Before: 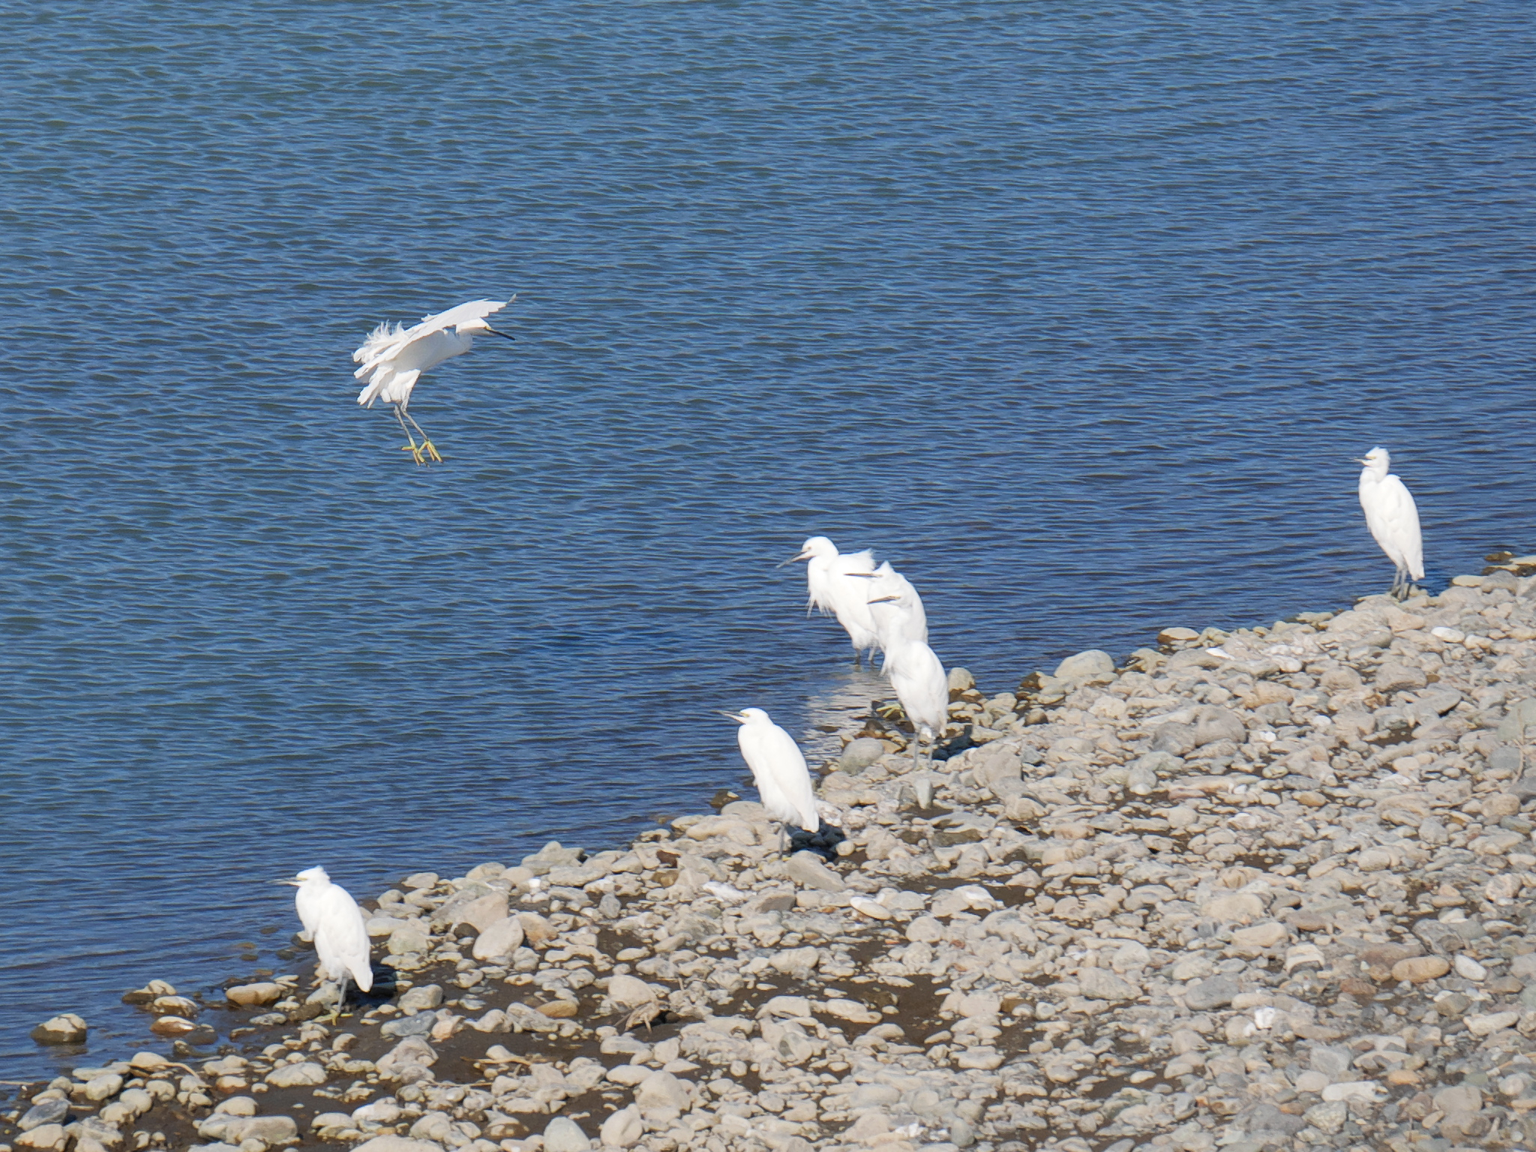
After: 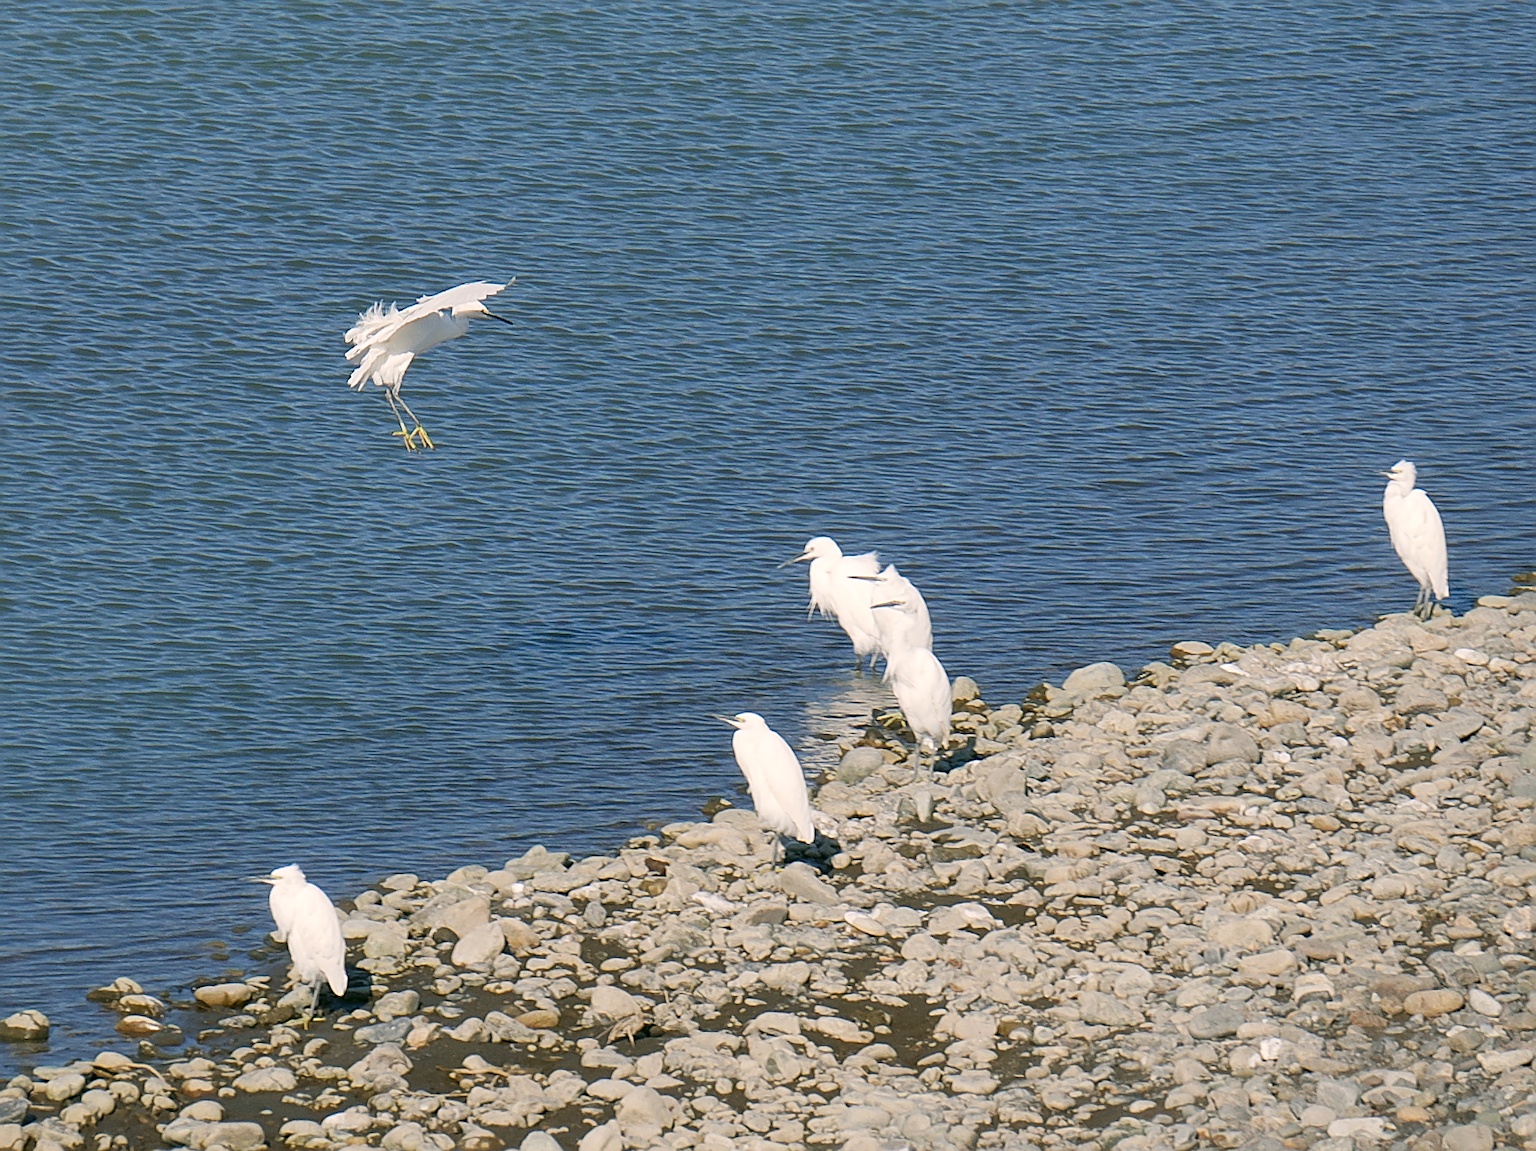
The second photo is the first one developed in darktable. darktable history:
color correction: highlights a* 4.25, highlights b* 4.96, shadows a* -7.18, shadows b* 4.57
sharpen: amount 0.74
crop and rotate: angle -1.59°
